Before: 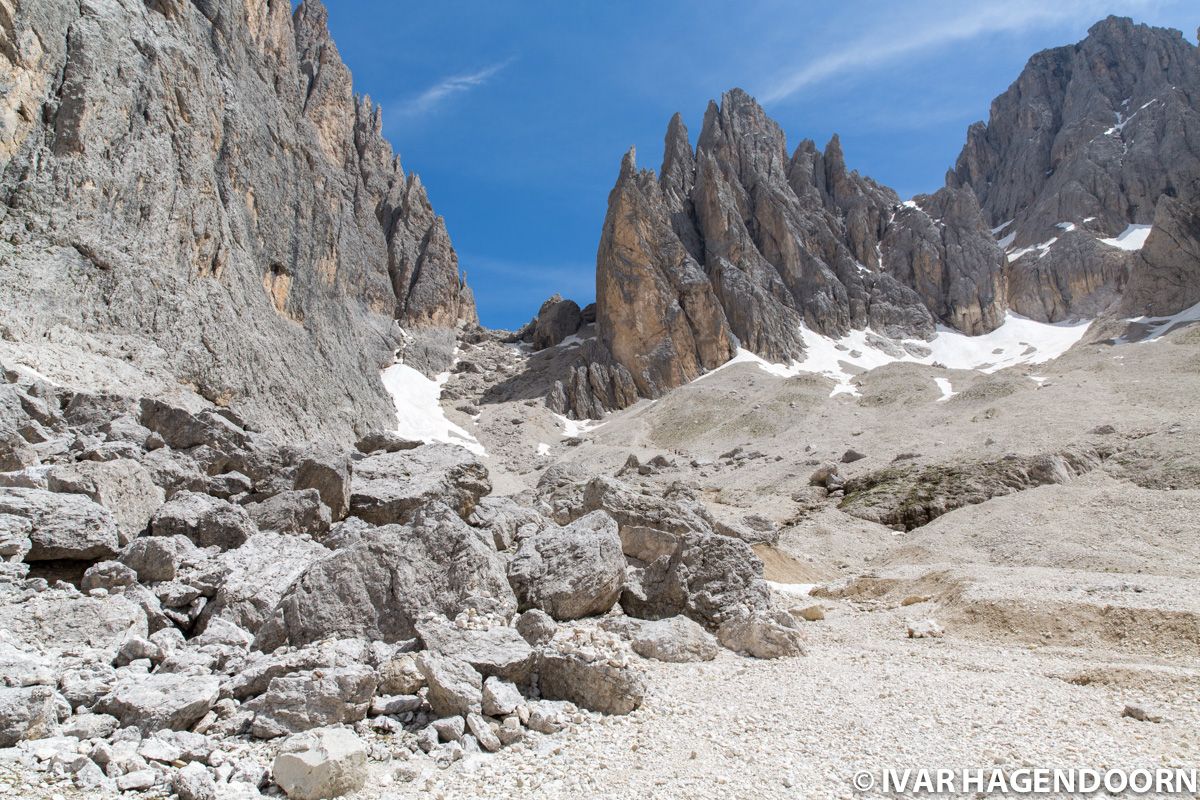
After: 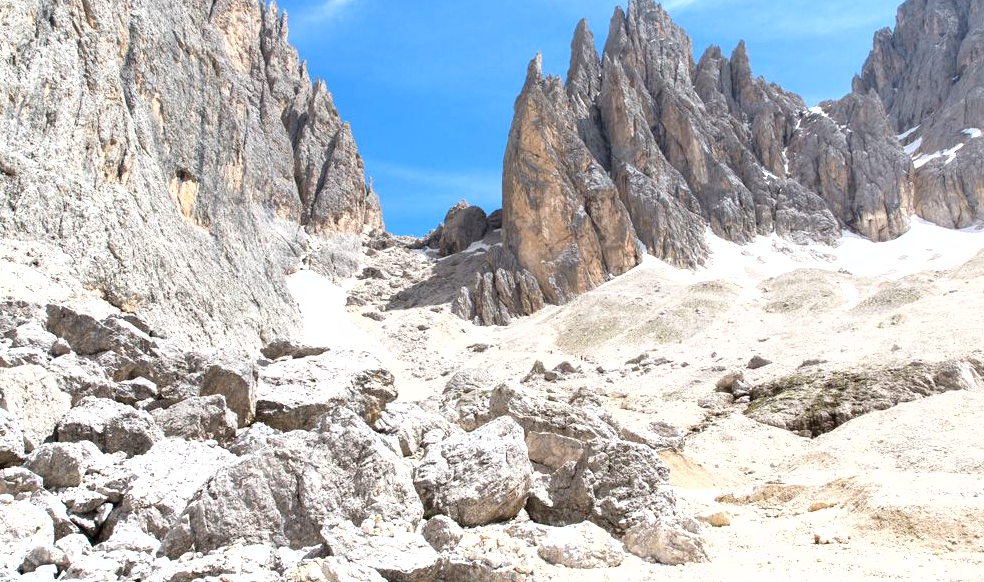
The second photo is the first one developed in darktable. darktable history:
exposure: black level correction 0, exposure 1 EV, compensate highlight preservation false
fill light: on, module defaults
crop: left 7.856%, top 11.836%, right 10.12%, bottom 15.387%
